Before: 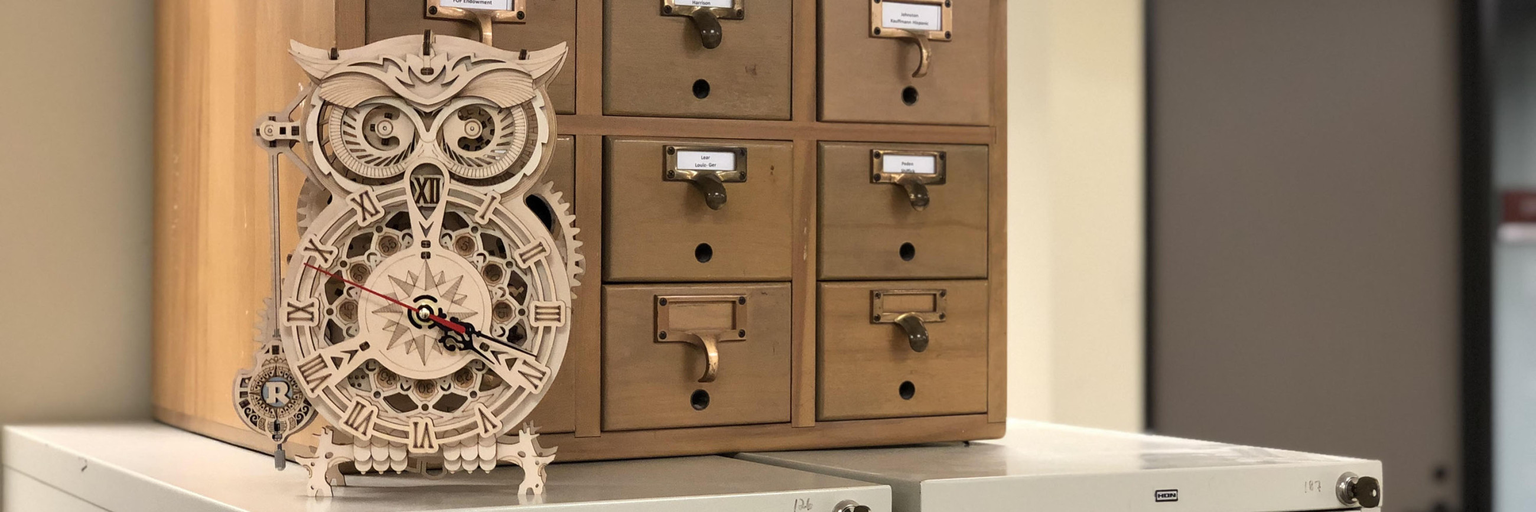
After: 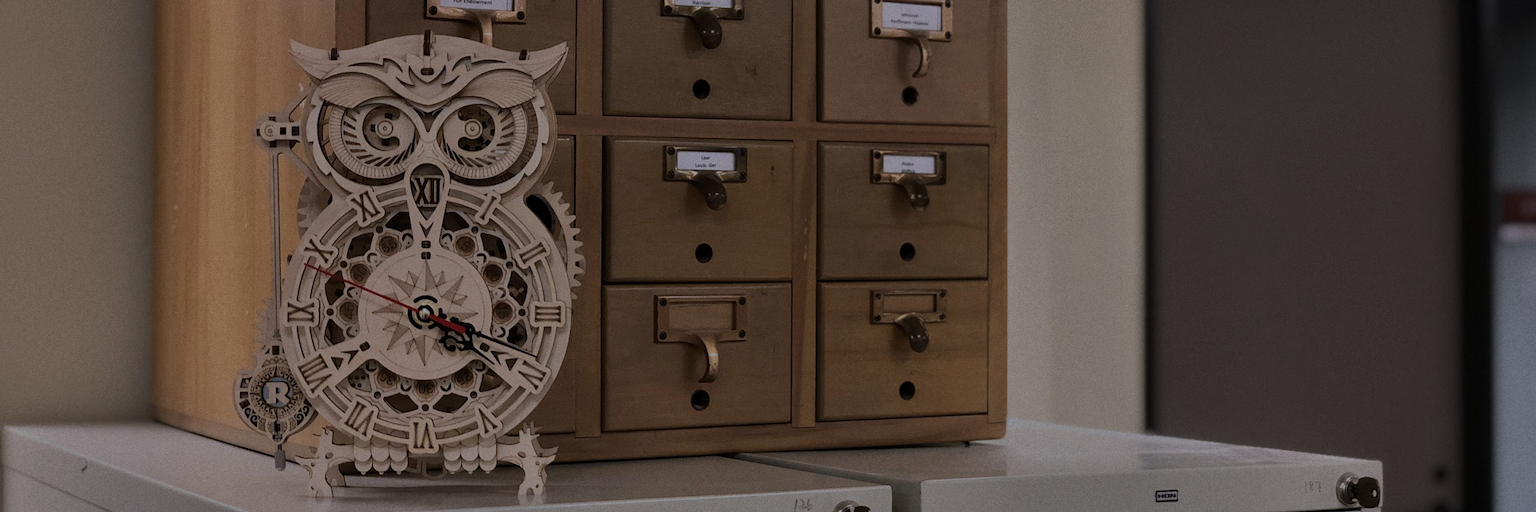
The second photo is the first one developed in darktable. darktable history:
white balance: red 1.004, blue 1.096
grain: on, module defaults
tone equalizer: -8 EV -2 EV, -7 EV -2 EV, -6 EV -2 EV, -5 EV -2 EV, -4 EV -2 EV, -3 EV -2 EV, -2 EV -2 EV, -1 EV -1.63 EV, +0 EV -2 EV
